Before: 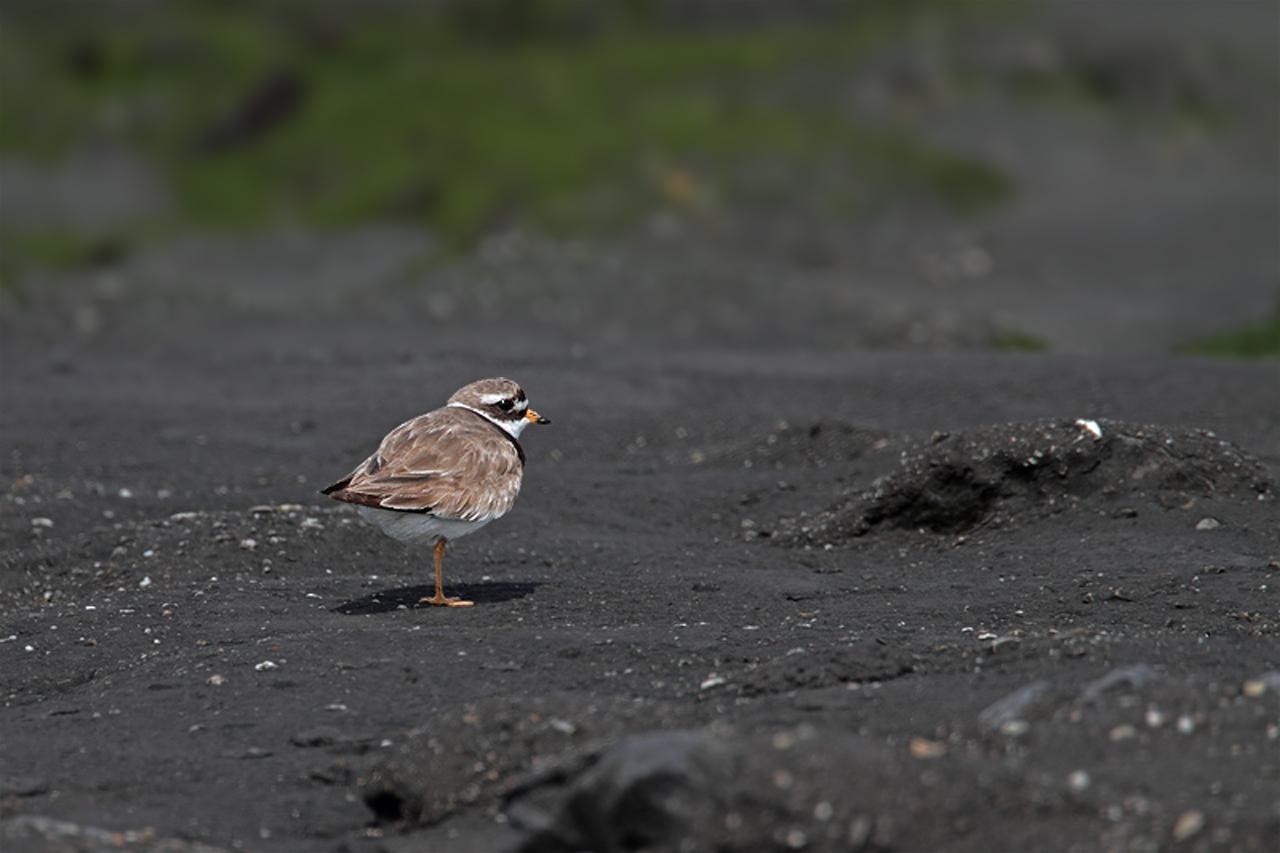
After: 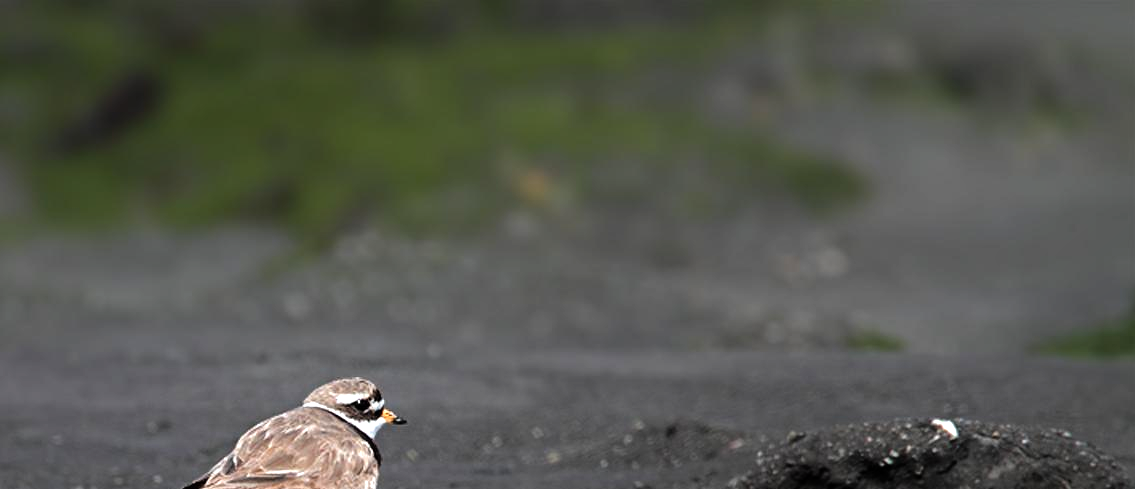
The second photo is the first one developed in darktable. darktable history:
tone equalizer: -8 EV -1.08 EV, -7 EV -1.04 EV, -6 EV -0.848 EV, -5 EV -0.596 EV, -3 EV 0.582 EV, -2 EV 0.882 EV, -1 EV 0.998 EV, +0 EV 1.07 EV
crop and rotate: left 11.326%, bottom 42.556%
